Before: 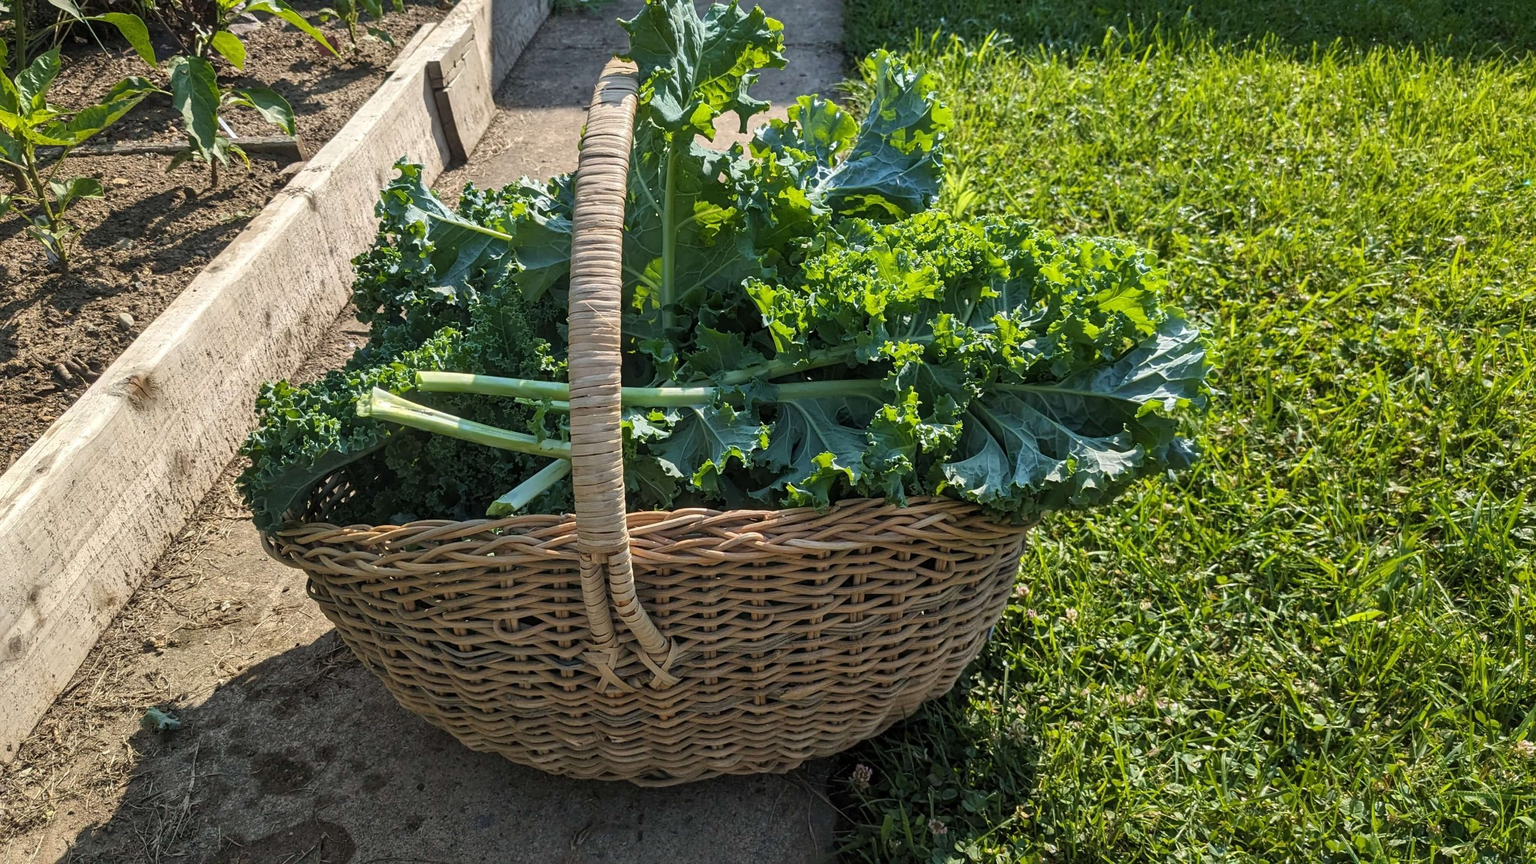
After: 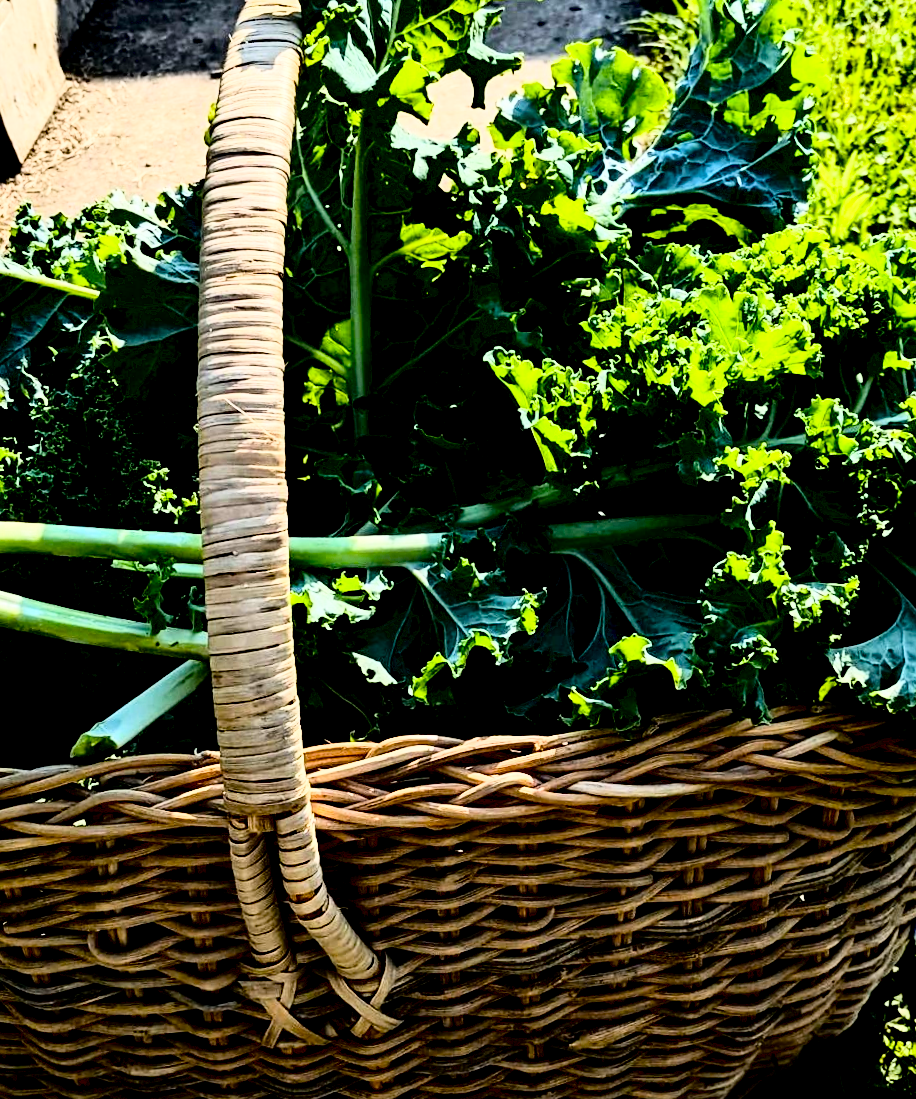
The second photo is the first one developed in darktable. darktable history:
exposure: black level correction 0.056, compensate highlight preservation false
rotate and perspective: rotation -1.75°, automatic cropping off
rgb curve: curves: ch0 [(0, 0) (0.21, 0.15) (0.24, 0.21) (0.5, 0.75) (0.75, 0.96) (0.89, 0.99) (1, 1)]; ch1 [(0, 0.02) (0.21, 0.13) (0.25, 0.2) (0.5, 0.67) (0.75, 0.9) (0.89, 0.97) (1, 1)]; ch2 [(0, 0.02) (0.21, 0.13) (0.25, 0.2) (0.5, 0.67) (0.75, 0.9) (0.89, 0.97) (1, 1)], compensate middle gray true
crop and rotate: left 29.476%, top 10.214%, right 35.32%, bottom 17.333%
